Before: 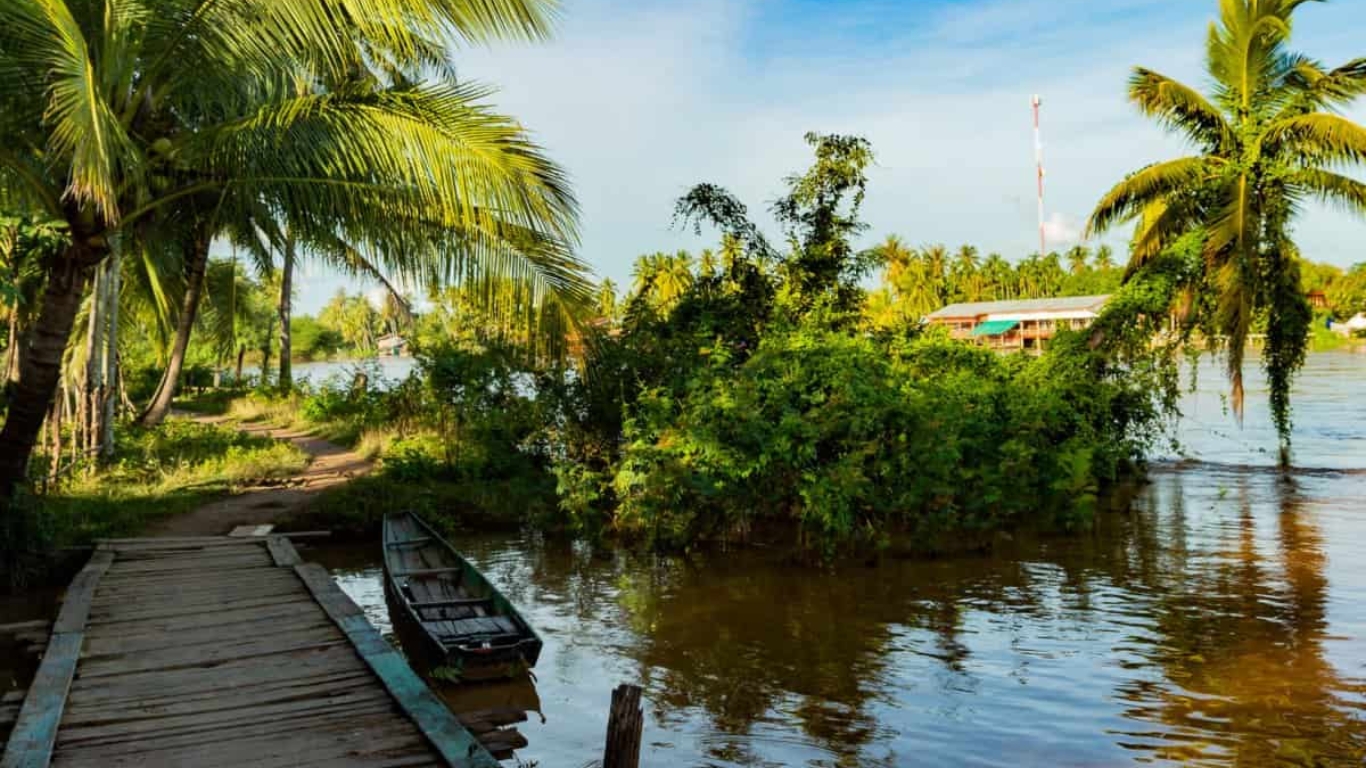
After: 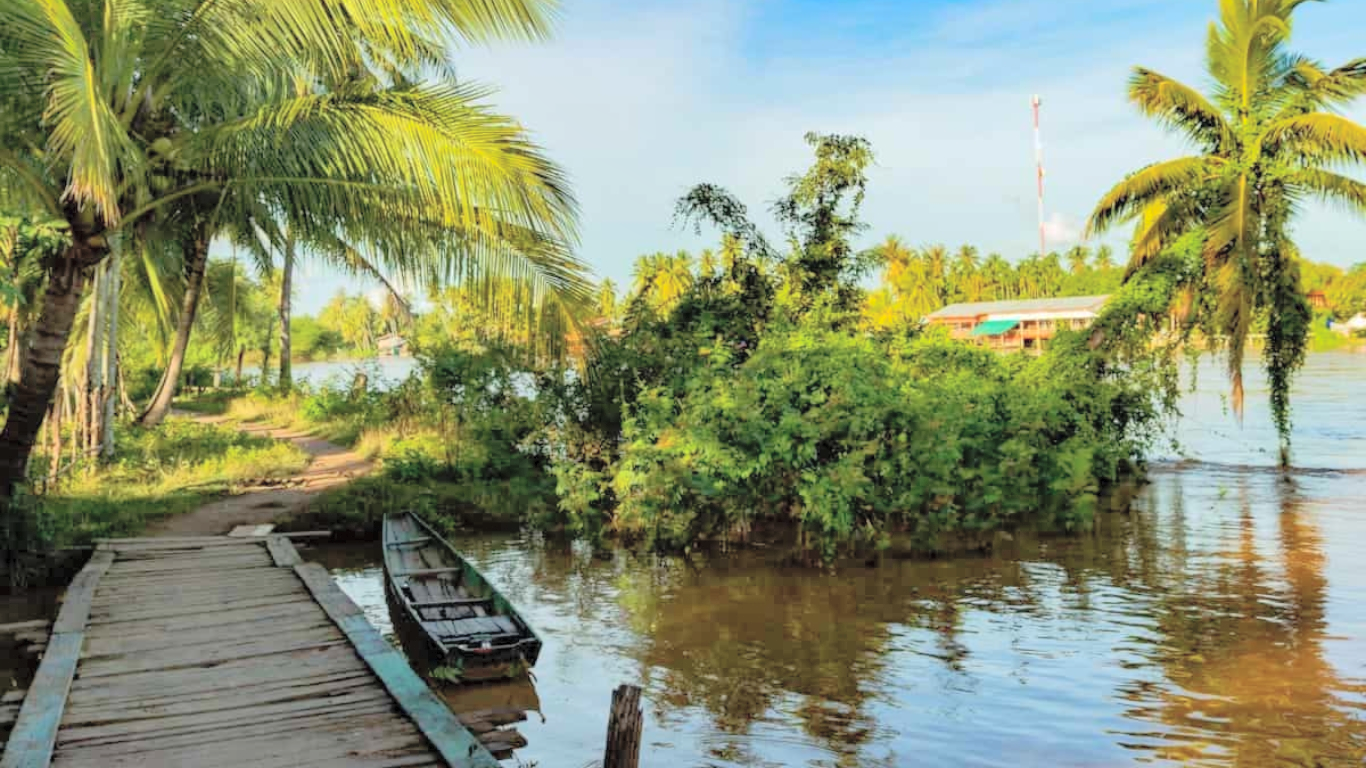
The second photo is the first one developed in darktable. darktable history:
shadows and highlights: on, module defaults
global tonemap: drago (0.7, 100)
